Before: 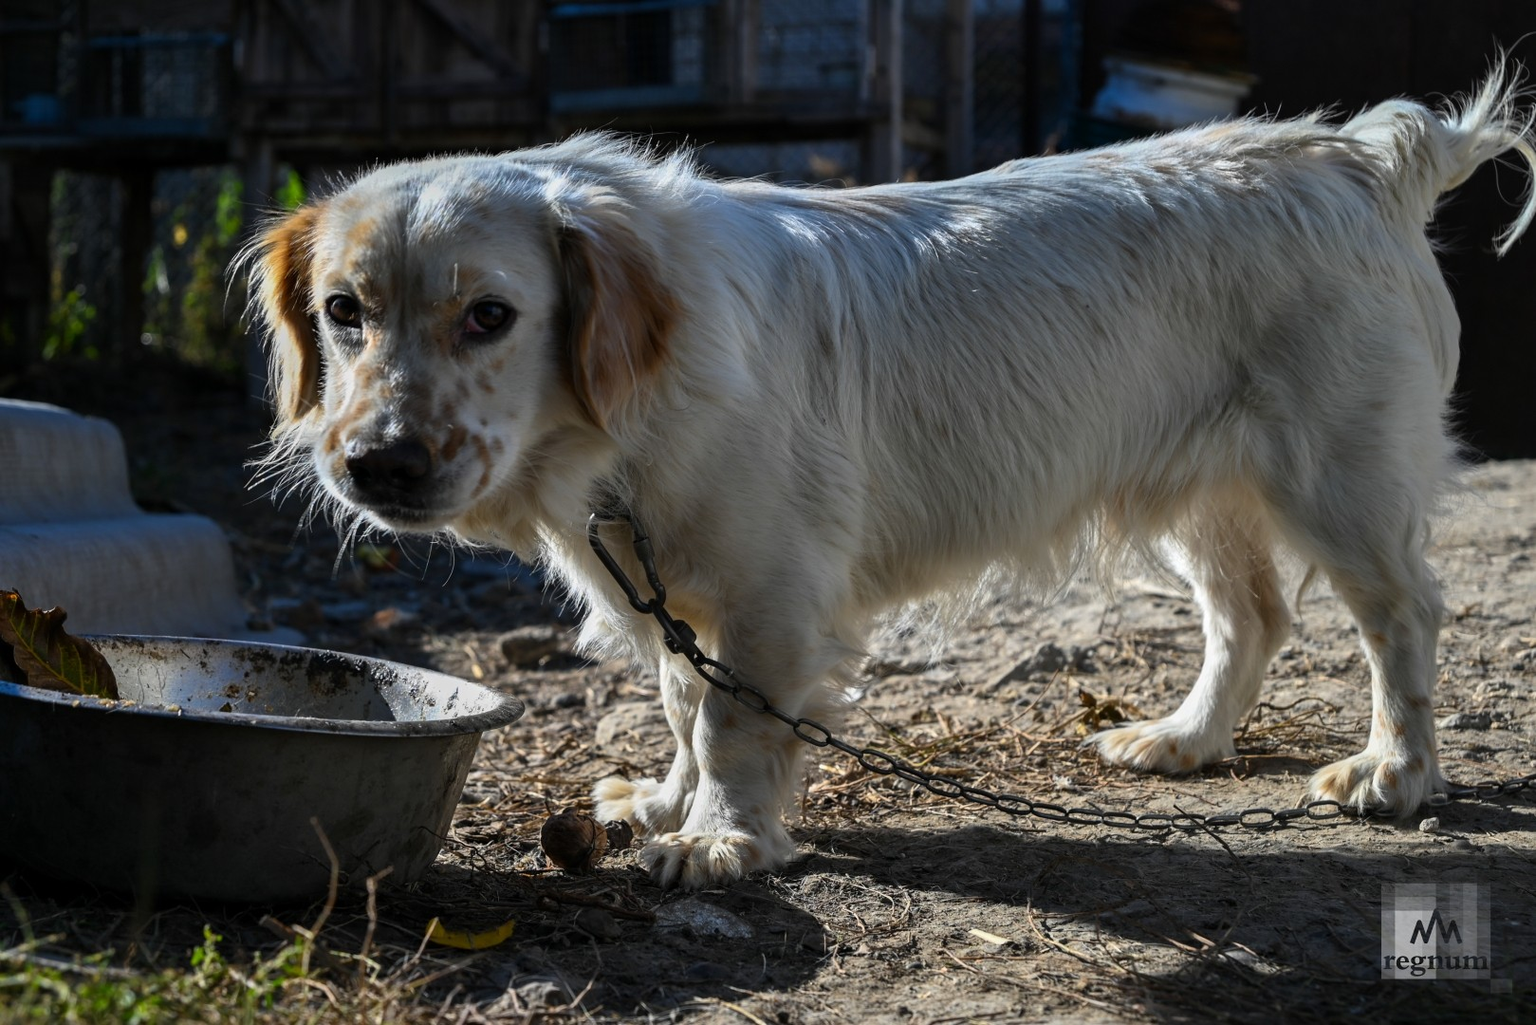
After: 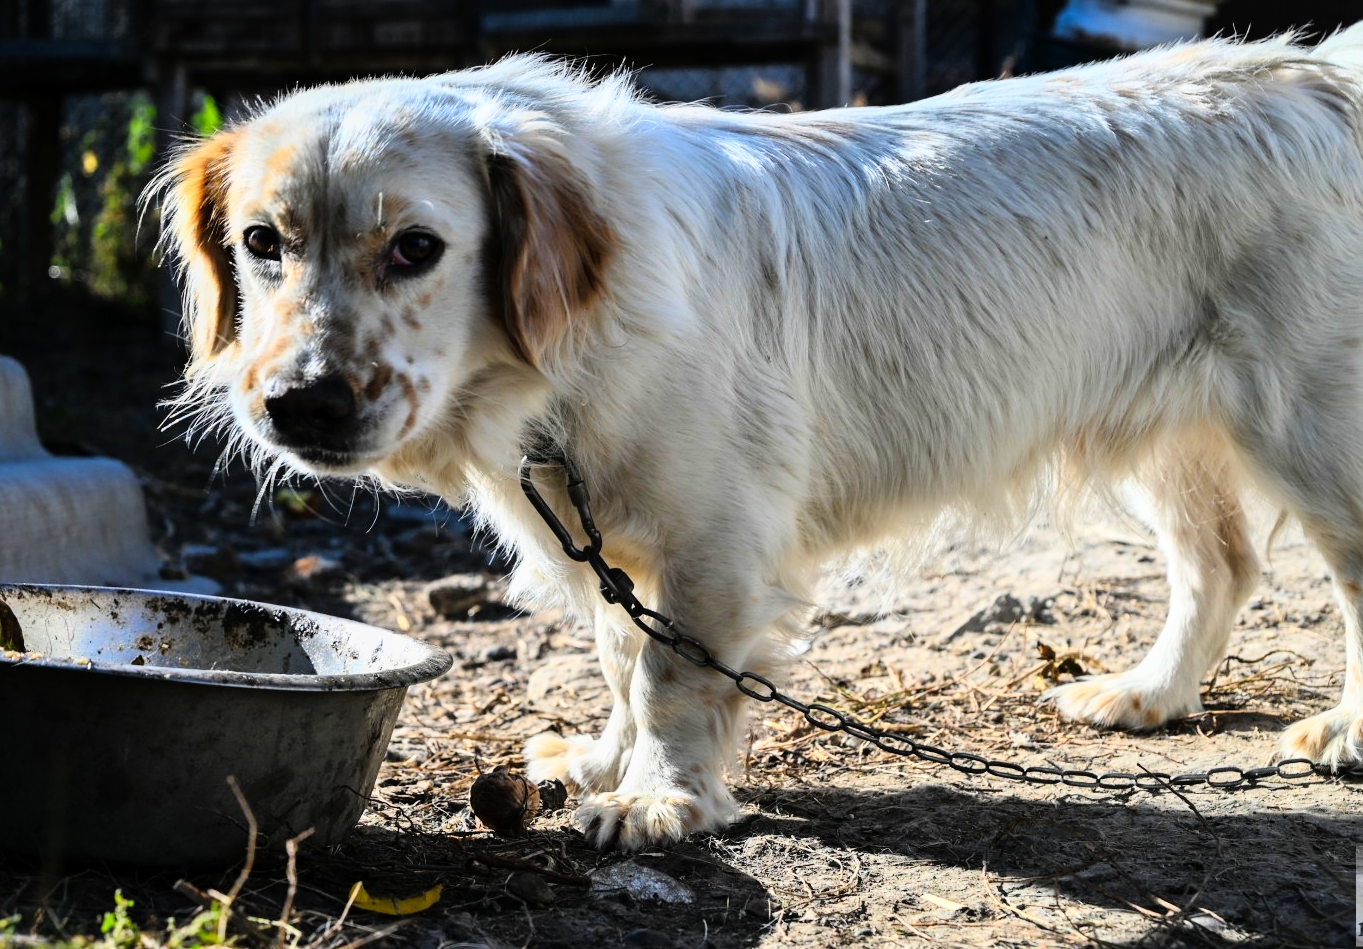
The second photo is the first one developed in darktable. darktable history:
contrast brightness saturation: saturation -0.067
crop: left 6.238%, top 7.957%, right 9.524%, bottom 4.102%
tone curve: curves: ch0 [(0, 0) (0.084, 0.074) (0.2, 0.297) (0.363, 0.591) (0.495, 0.765) (0.68, 0.901) (0.851, 0.967) (1, 1)], color space Lab, linked channels, preserve colors none
